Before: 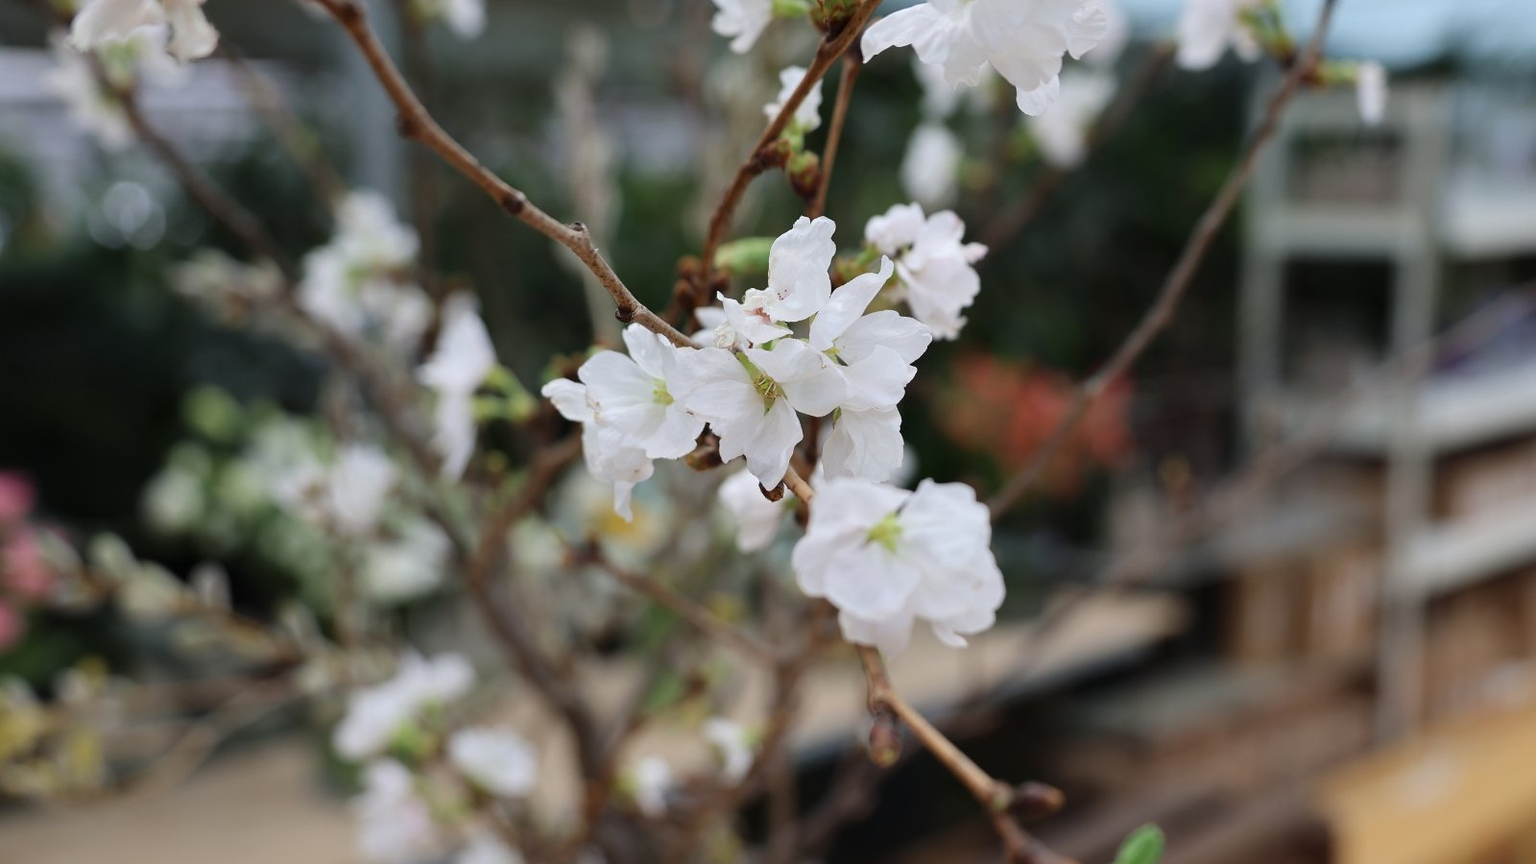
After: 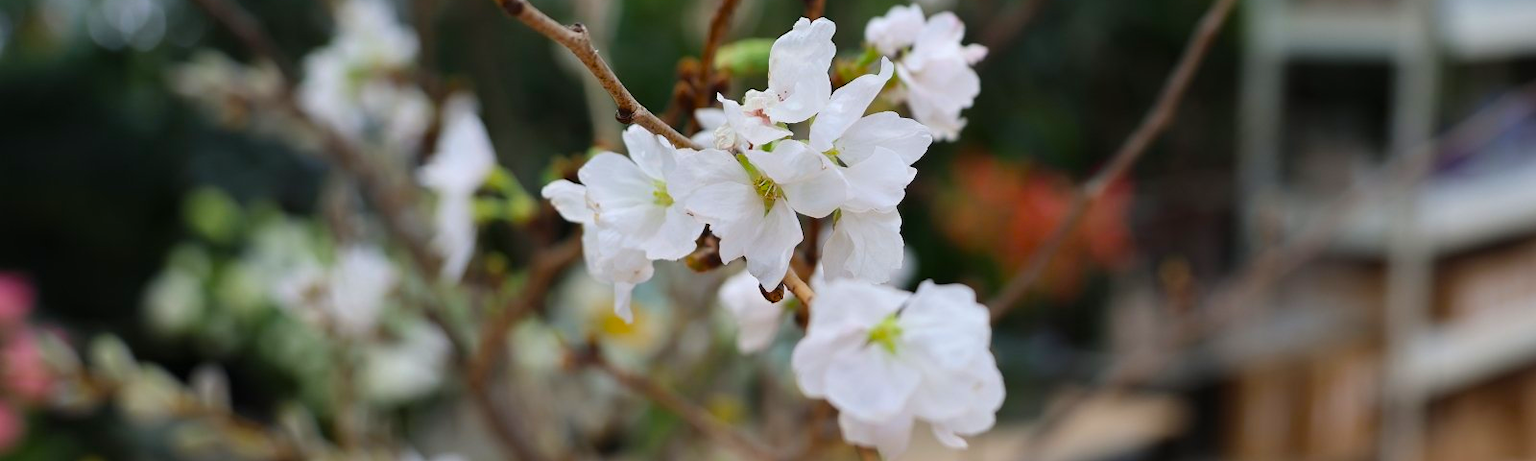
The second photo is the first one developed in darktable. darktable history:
color balance rgb: perceptual saturation grading › global saturation 30%, global vibrance 20%
crop and rotate: top 23.043%, bottom 23.437%
